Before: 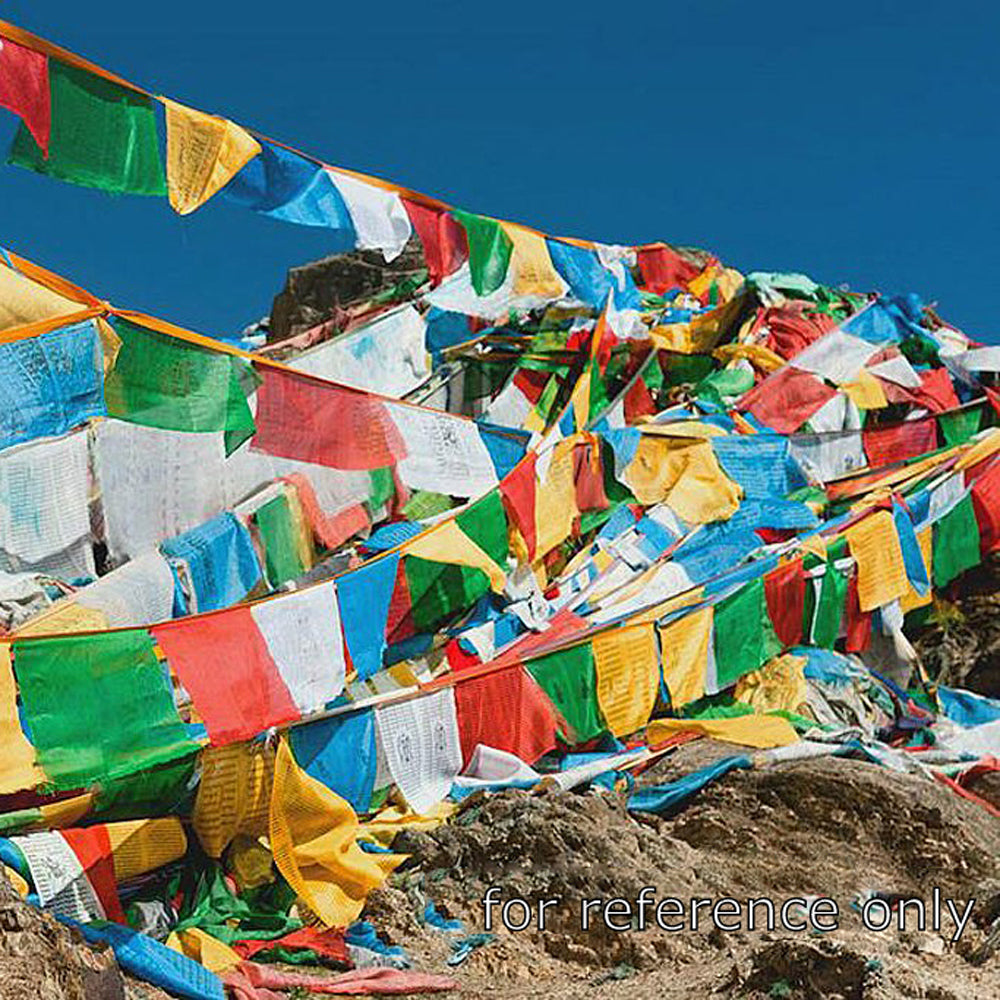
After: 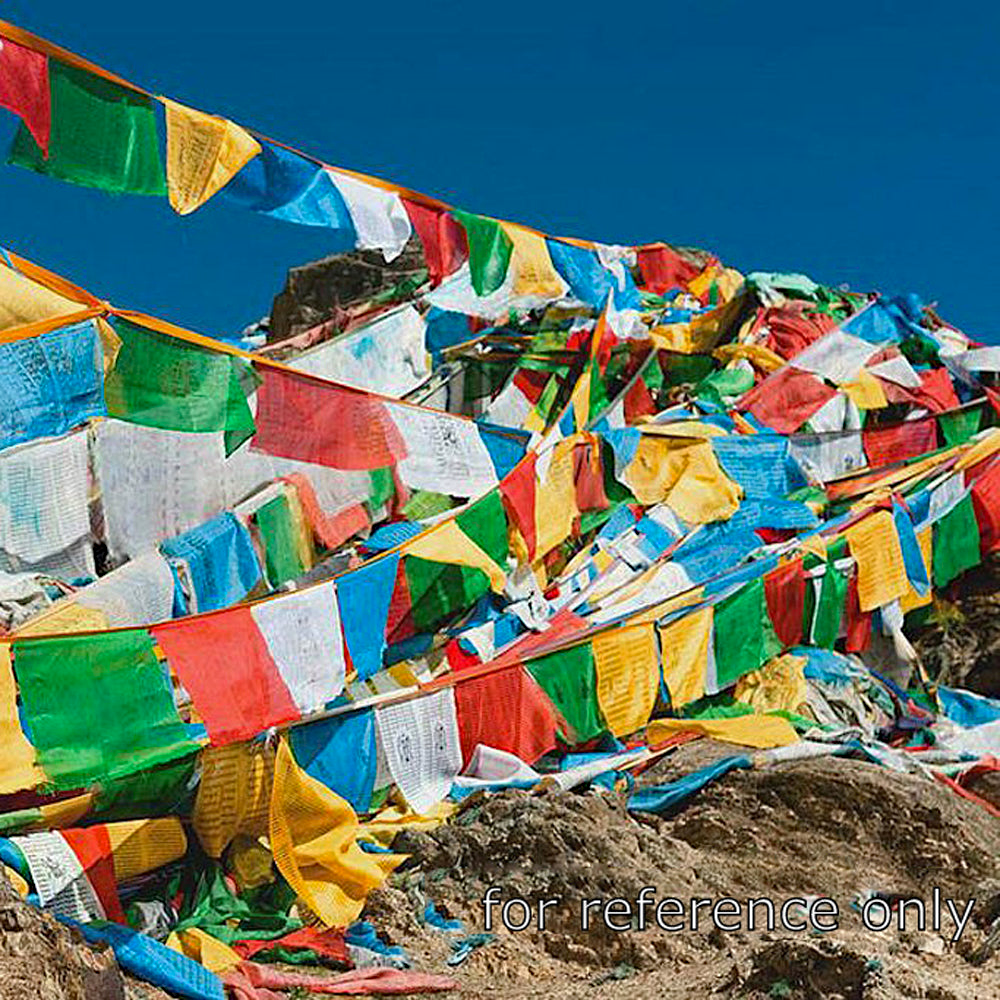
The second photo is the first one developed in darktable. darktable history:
haze removal: strength 0.294, distance 0.249, compatibility mode true, adaptive false
